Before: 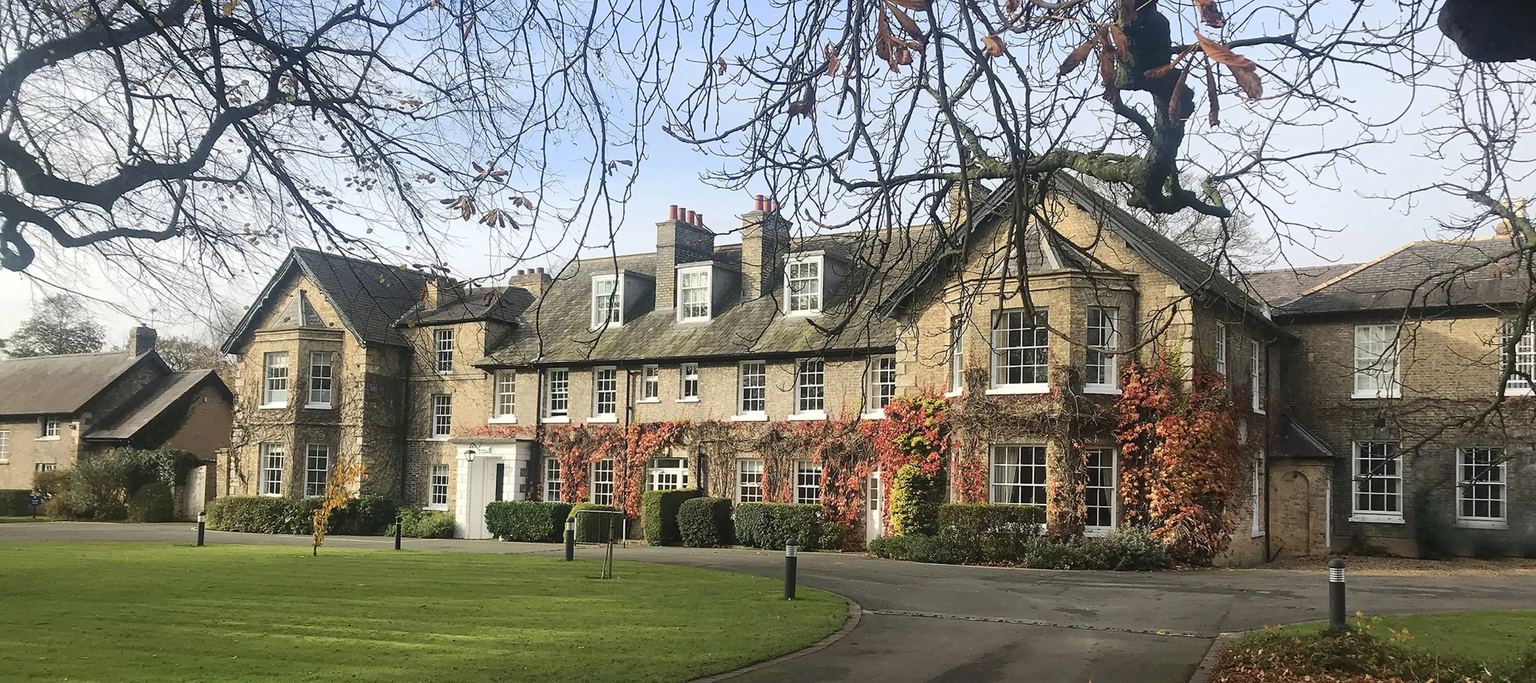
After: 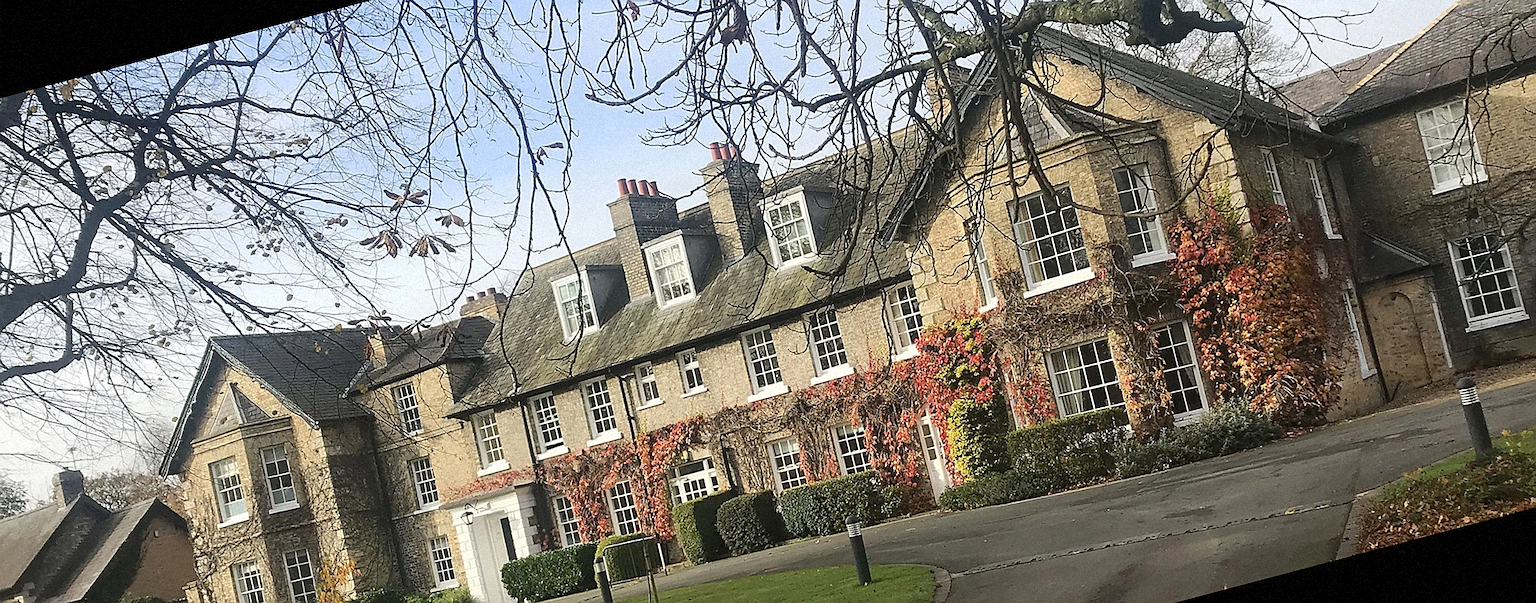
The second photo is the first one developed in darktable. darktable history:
rotate and perspective: rotation -14.8°, crop left 0.1, crop right 0.903, crop top 0.25, crop bottom 0.748
sharpen: on, module defaults
grain: coarseness 9.38 ISO, strength 34.99%, mid-tones bias 0%
